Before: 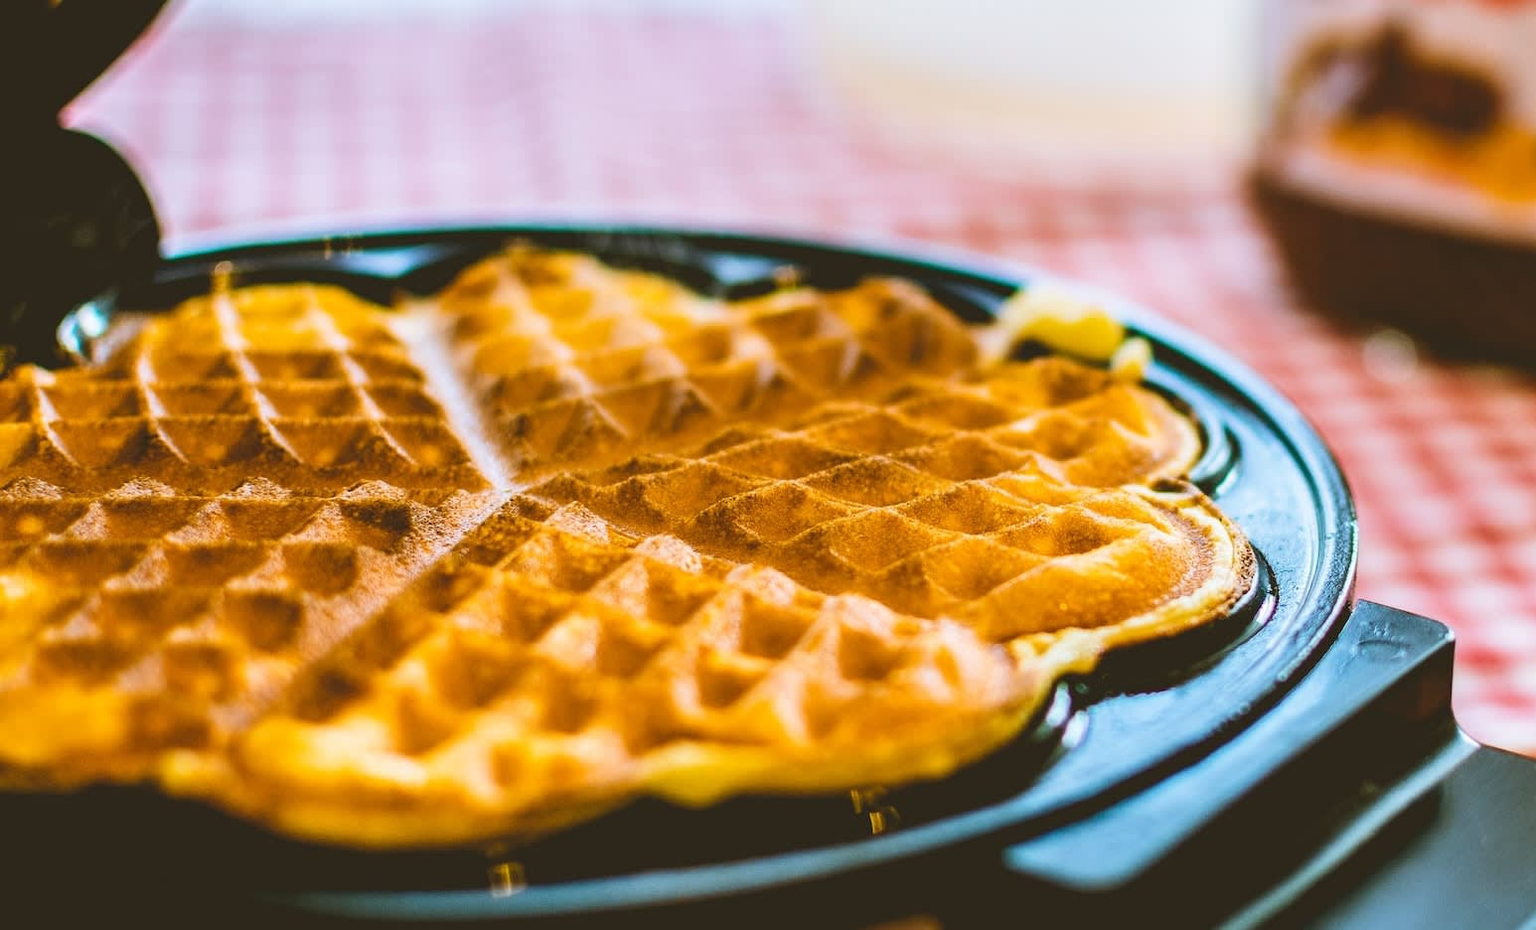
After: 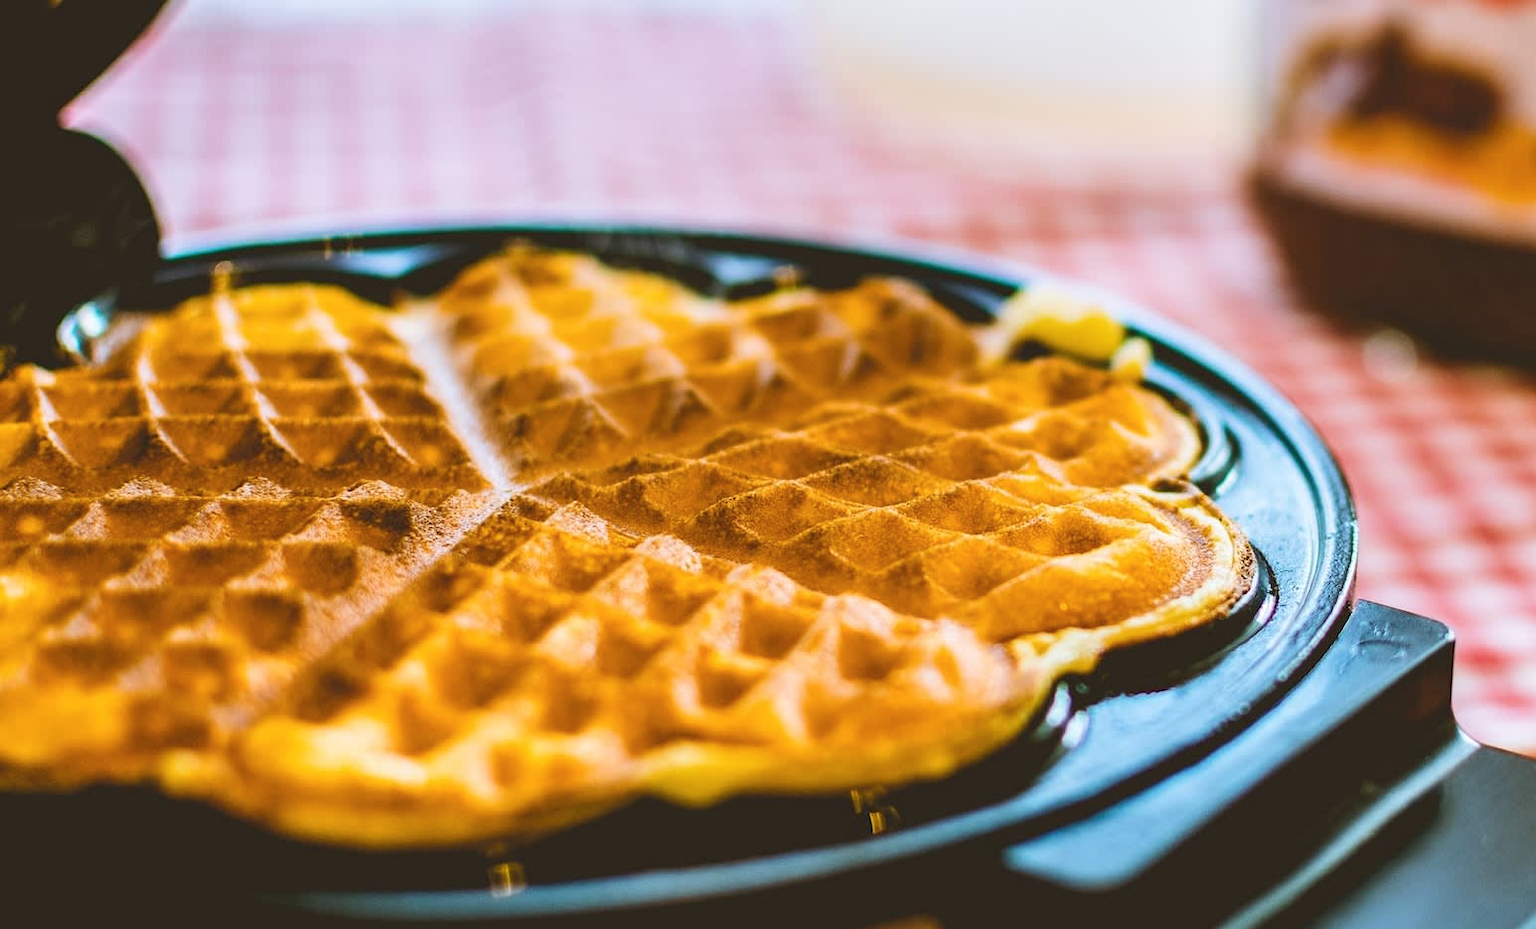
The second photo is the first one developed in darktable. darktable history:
color balance rgb: shadows lift › chroma 3.118%, shadows lift › hue 281.85°, perceptual saturation grading › global saturation 0.994%
